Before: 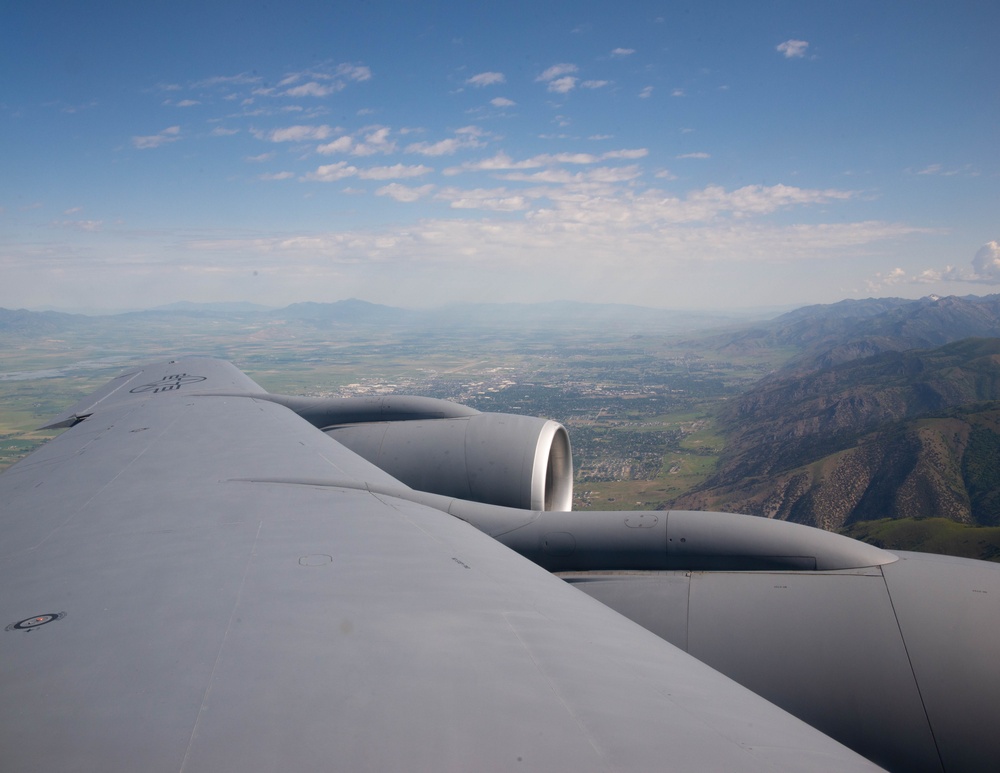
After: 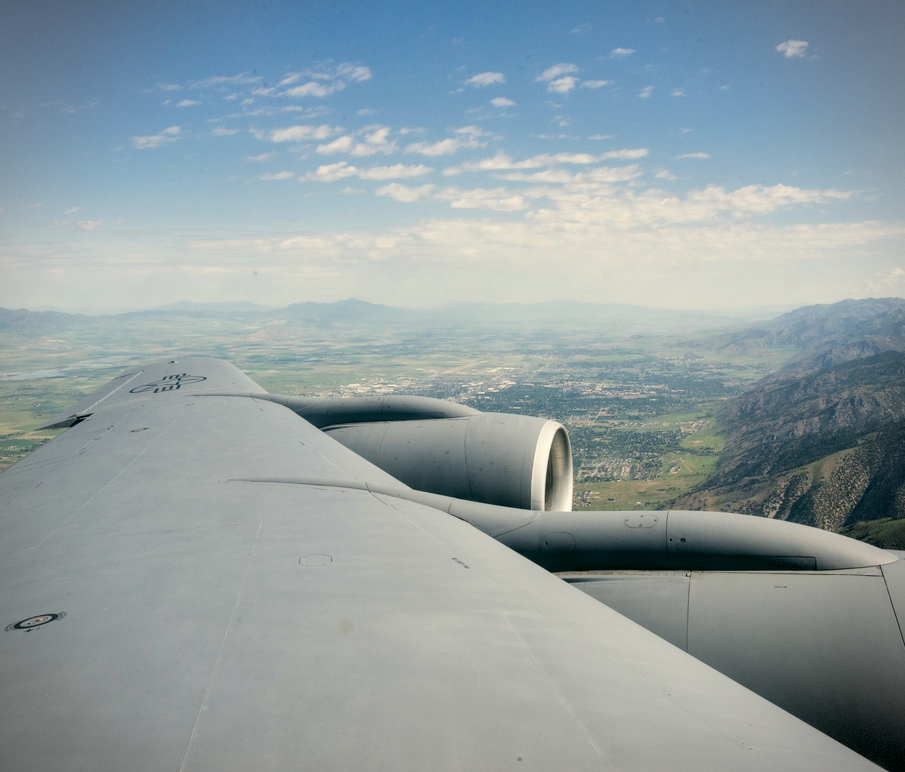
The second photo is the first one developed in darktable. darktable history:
filmic rgb: black relative exposure -5.12 EV, white relative exposure 3.98 EV, hardness 2.9, contrast 1.299
color correction: highlights a* -0.625, highlights b* 9.38, shadows a* -8.98, shadows b* 1.6
local contrast: on, module defaults
vignetting: brightness -0.284, dithering 8-bit output
crop: right 9.479%, bottom 0.022%
exposure: black level correction -0.002, exposure 0.714 EV, compensate highlight preservation false
shadows and highlights: soften with gaussian
